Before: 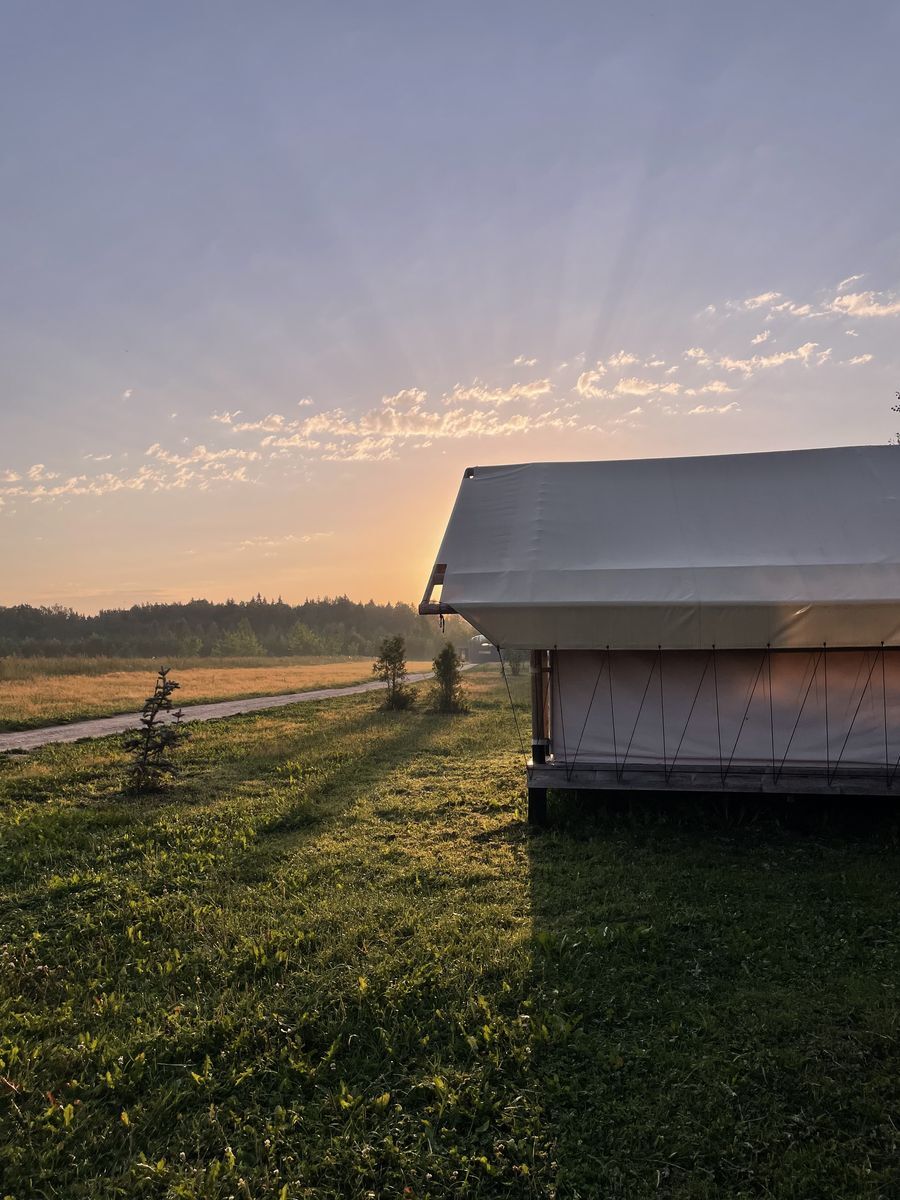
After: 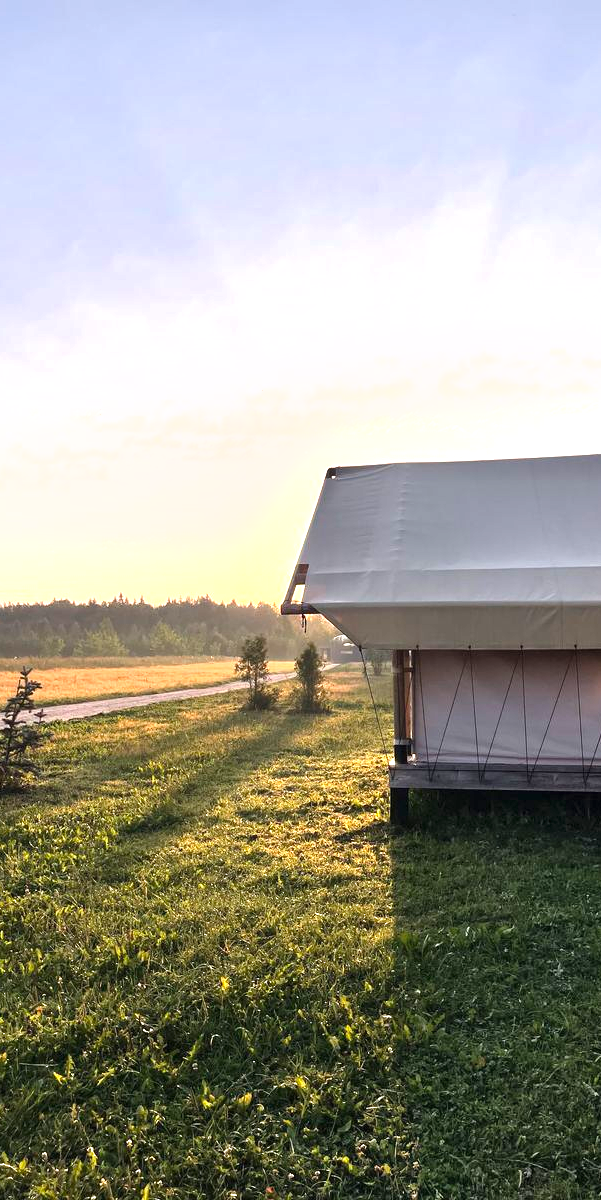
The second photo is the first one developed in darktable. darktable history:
crop: left 15.406%, right 17.744%
shadows and highlights: radius 45.71, white point adjustment 6.57, compress 79.52%, soften with gaussian
exposure: black level correction 0, exposure 1.099 EV, compensate highlight preservation false
